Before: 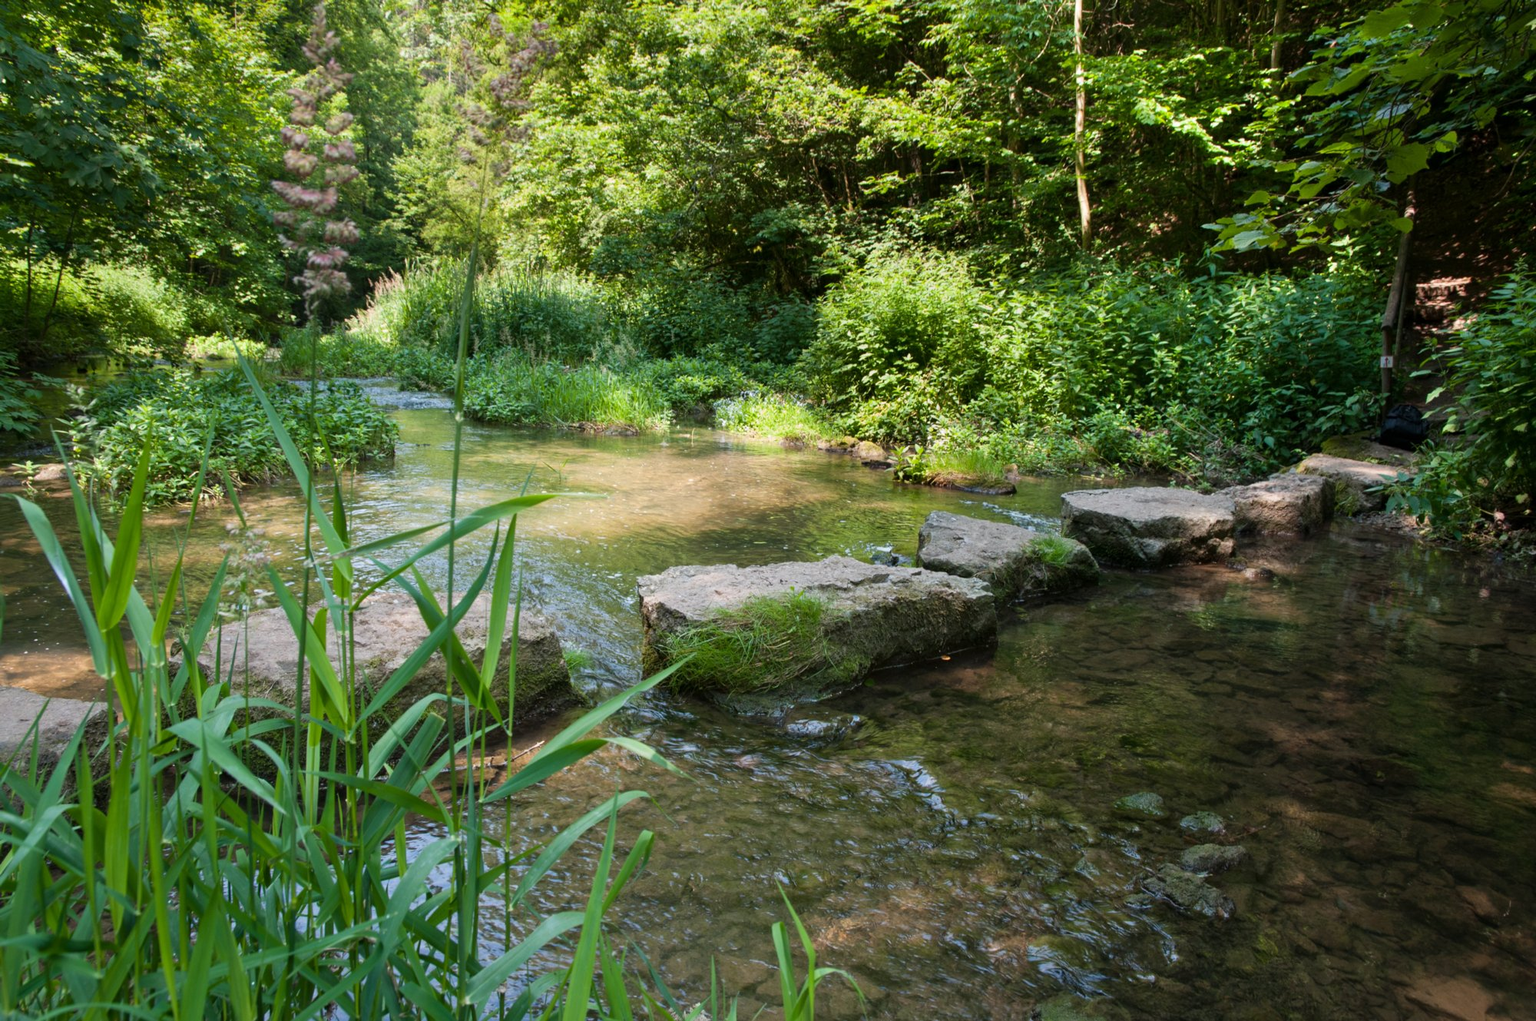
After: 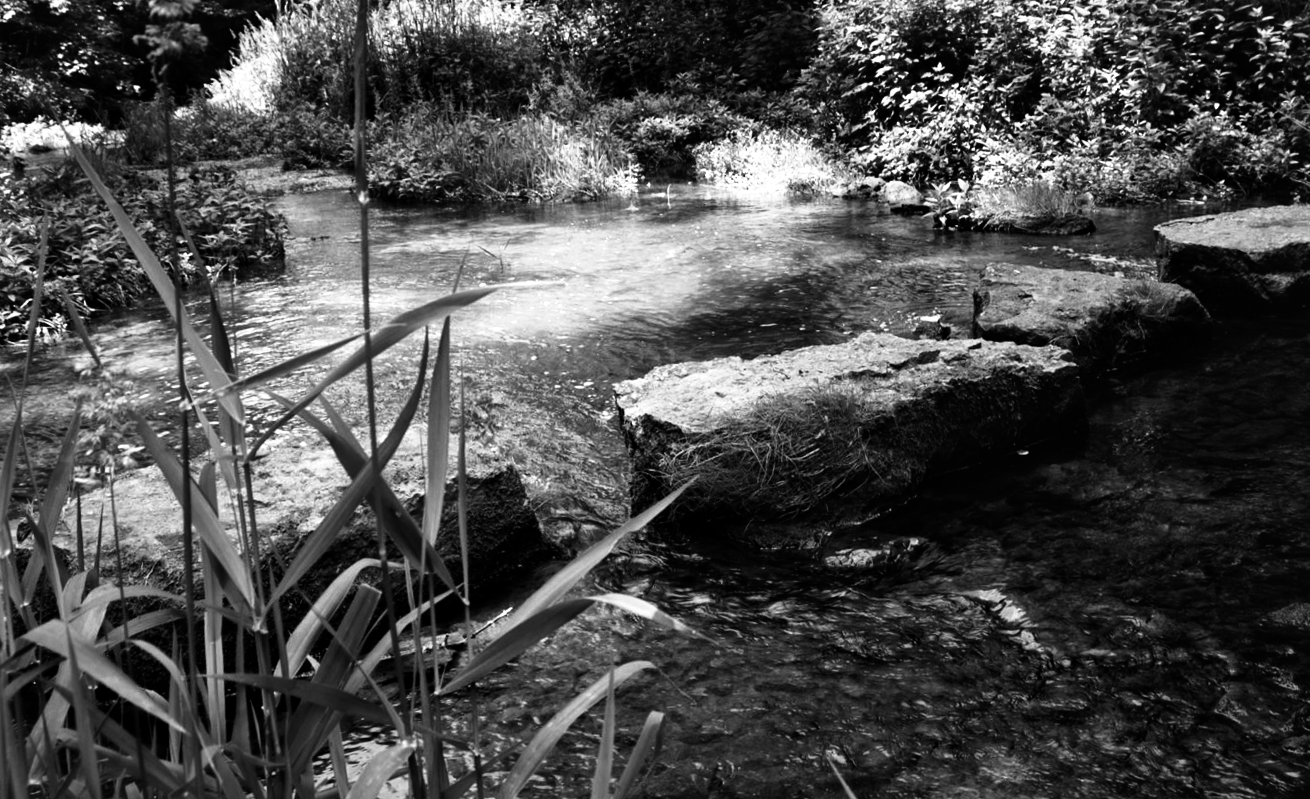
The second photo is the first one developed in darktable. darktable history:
crop: left 13.312%, top 31.28%, right 24.627%, bottom 15.582%
local contrast: mode bilateral grid, contrast 20, coarseness 50, detail 120%, midtone range 0.2
rotate and perspective: rotation -5.2°, automatic cropping off
color balance: lift [1.016, 0.983, 1, 1.017], gamma [0.78, 1.018, 1.043, 0.957], gain [0.786, 1.063, 0.937, 1.017], input saturation 118.26%, contrast 13.43%, contrast fulcrum 21.62%, output saturation 82.76%
tone equalizer: -8 EV -0.417 EV, -7 EV -0.389 EV, -6 EV -0.333 EV, -5 EV -0.222 EV, -3 EV 0.222 EV, -2 EV 0.333 EV, -1 EV 0.389 EV, +0 EV 0.417 EV, edges refinement/feathering 500, mask exposure compensation -1.57 EV, preserve details no
monochrome: on, module defaults
filmic rgb: white relative exposure 2.2 EV, hardness 6.97
